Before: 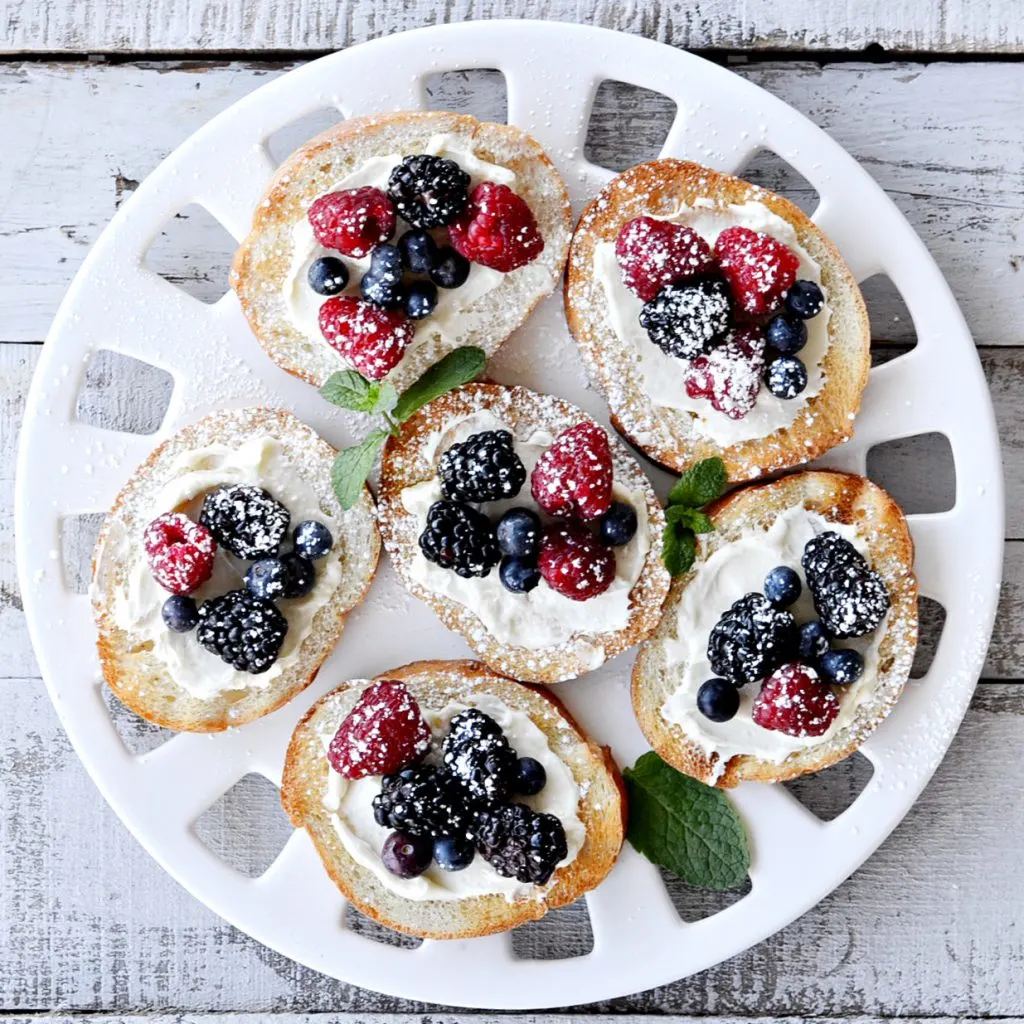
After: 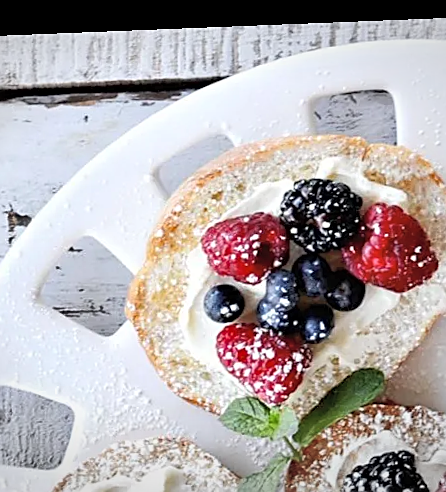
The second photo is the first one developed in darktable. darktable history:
vignetting: fall-off start 100%, brightness -0.282, width/height ratio 1.31
contrast brightness saturation: brightness 0.15
shadows and highlights: soften with gaussian
rotate and perspective: rotation -2.29°, automatic cropping off
crop and rotate: left 10.817%, top 0.062%, right 47.194%, bottom 53.626%
sharpen: on, module defaults
